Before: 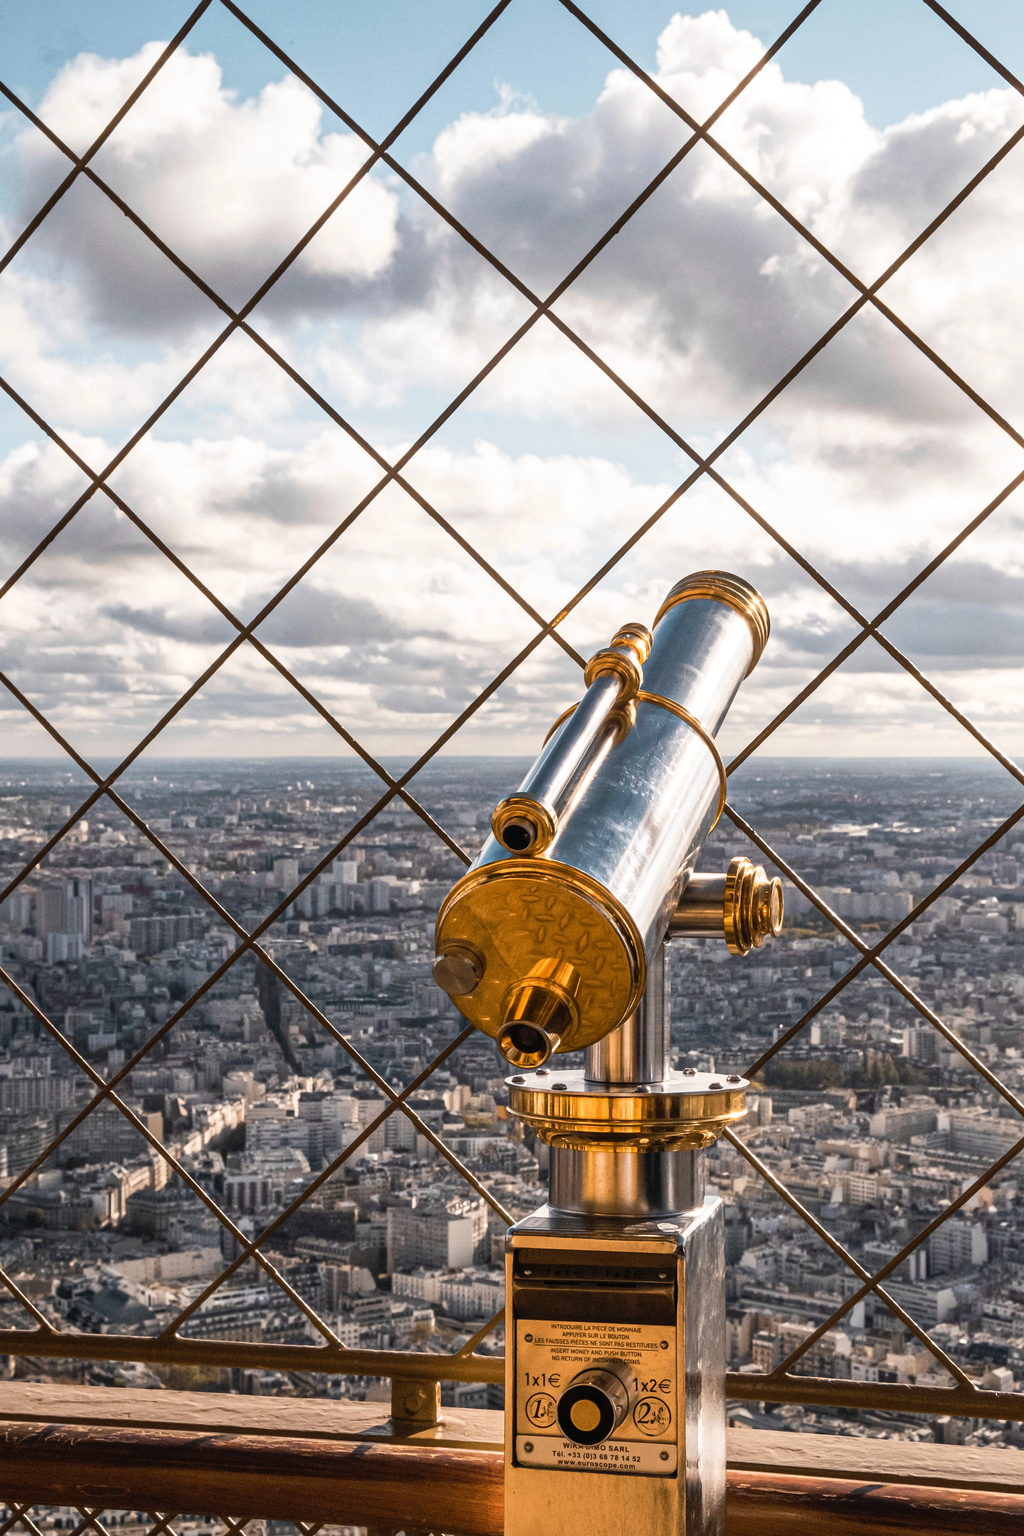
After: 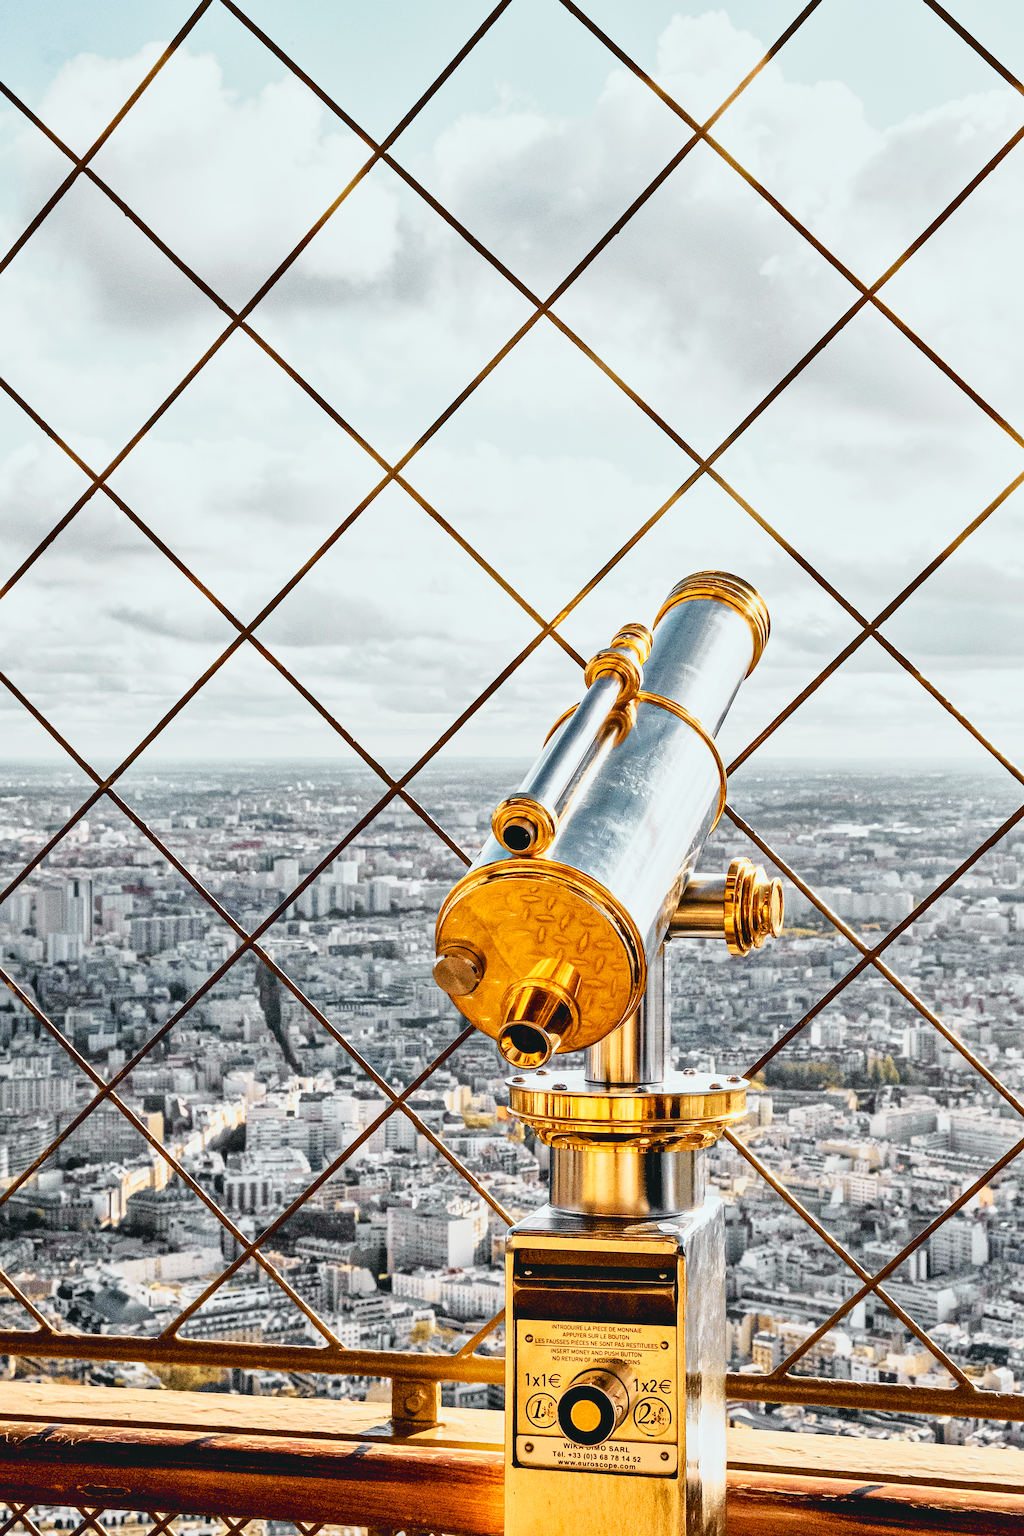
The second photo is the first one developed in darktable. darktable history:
base curve: curves: ch0 [(0, 0.007) (0.028, 0.063) (0.121, 0.311) (0.46, 0.743) (0.859, 0.957) (1, 1)], preserve colors none
exposure: black level correction 0.01, exposure 0.011 EV, compensate highlight preservation false
shadows and highlights: shadows 52.42, soften with gaussian
sharpen: on, module defaults
tone curve: curves: ch0 [(0.001, 0.029) (0.084, 0.074) (0.162, 0.165) (0.304, 0.382) (0.466, 0.576) (0.654, 0.741) (0.848, 0.906) (0.984, 0.963)]; ch1 [(0, 0) (0.34, 0.235) (0.46, 0.46) (0.515, 0.502) (0.553, 0.567) (0.764, 0.815) (1, 1)]; ch2 [(0, 0) (0.44, 0.458) (0.479, 0.492) (0.524, 0.507) (0.547, 0.579) (0.673, 0.712) (1, 1)], color space Lab, independent channels, preserve colors none
